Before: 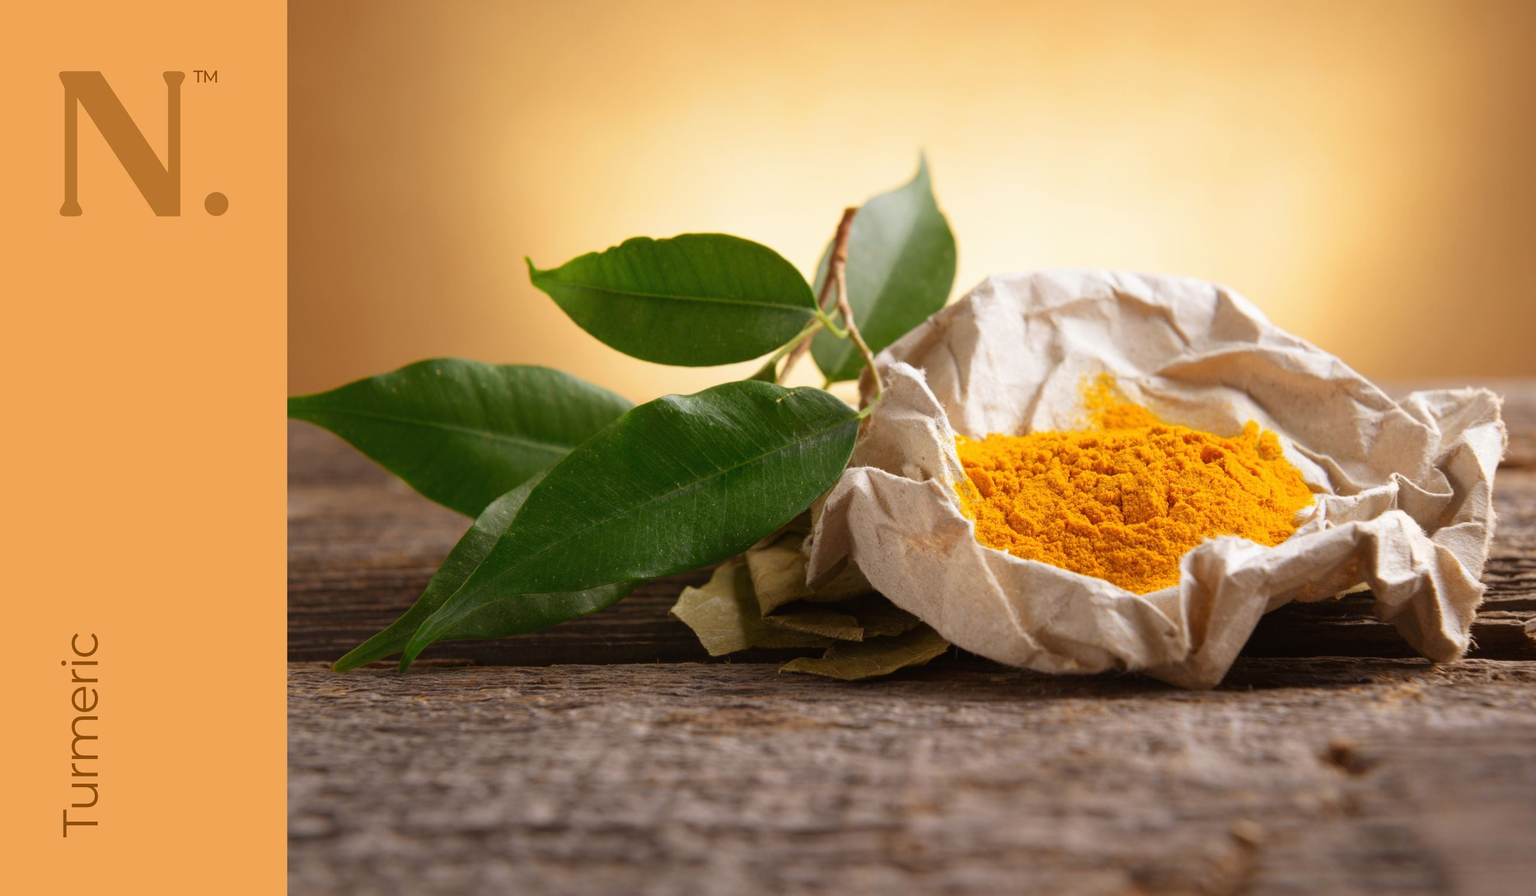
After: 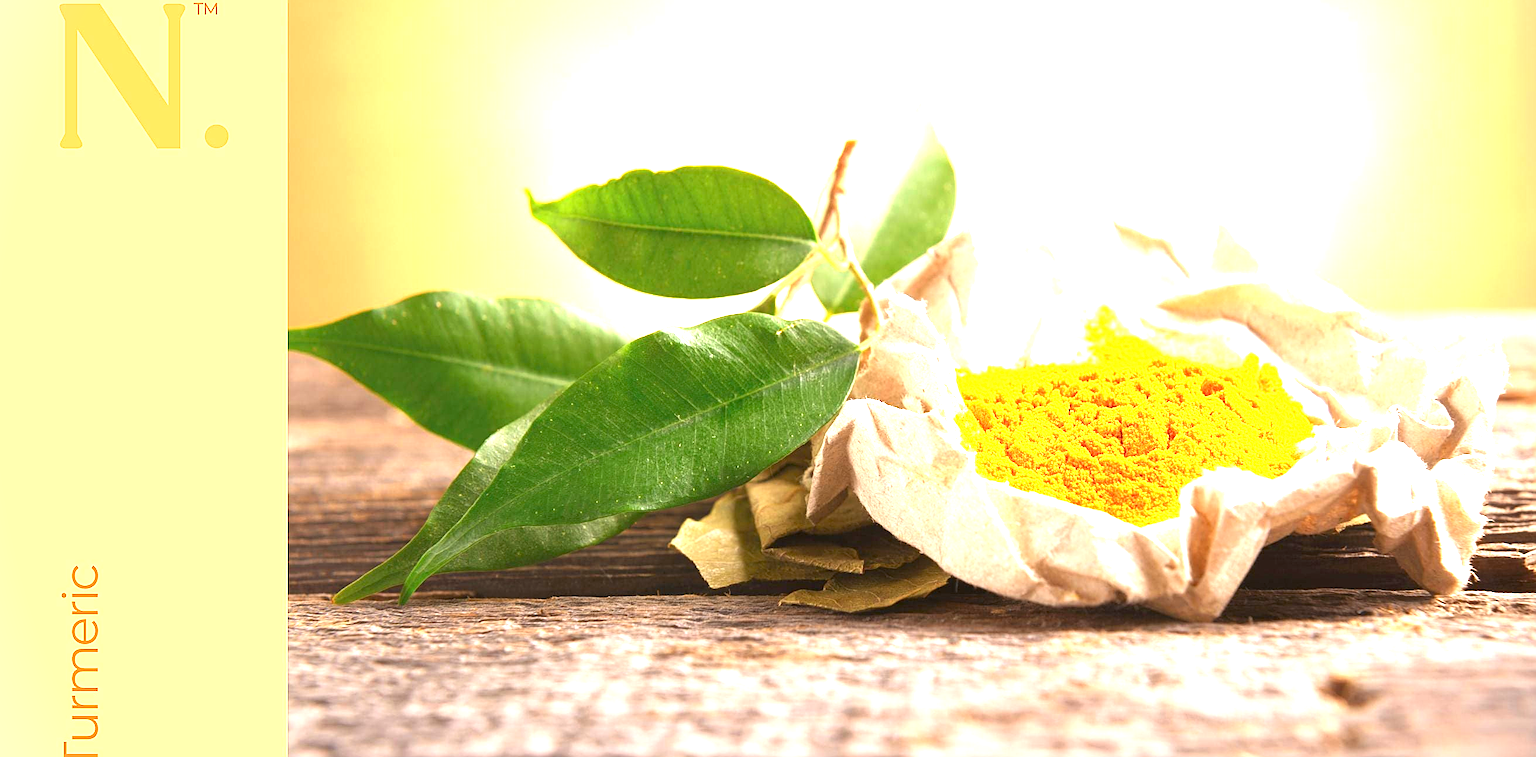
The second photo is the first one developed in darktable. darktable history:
sharpen: on, module defaults
vignetting: fall-off start 100.53%, brightness -0.342
exposure: exposure 2.275 EV, compensate highlight preservation false
crop: top 7.602%, bottom 7.791%
